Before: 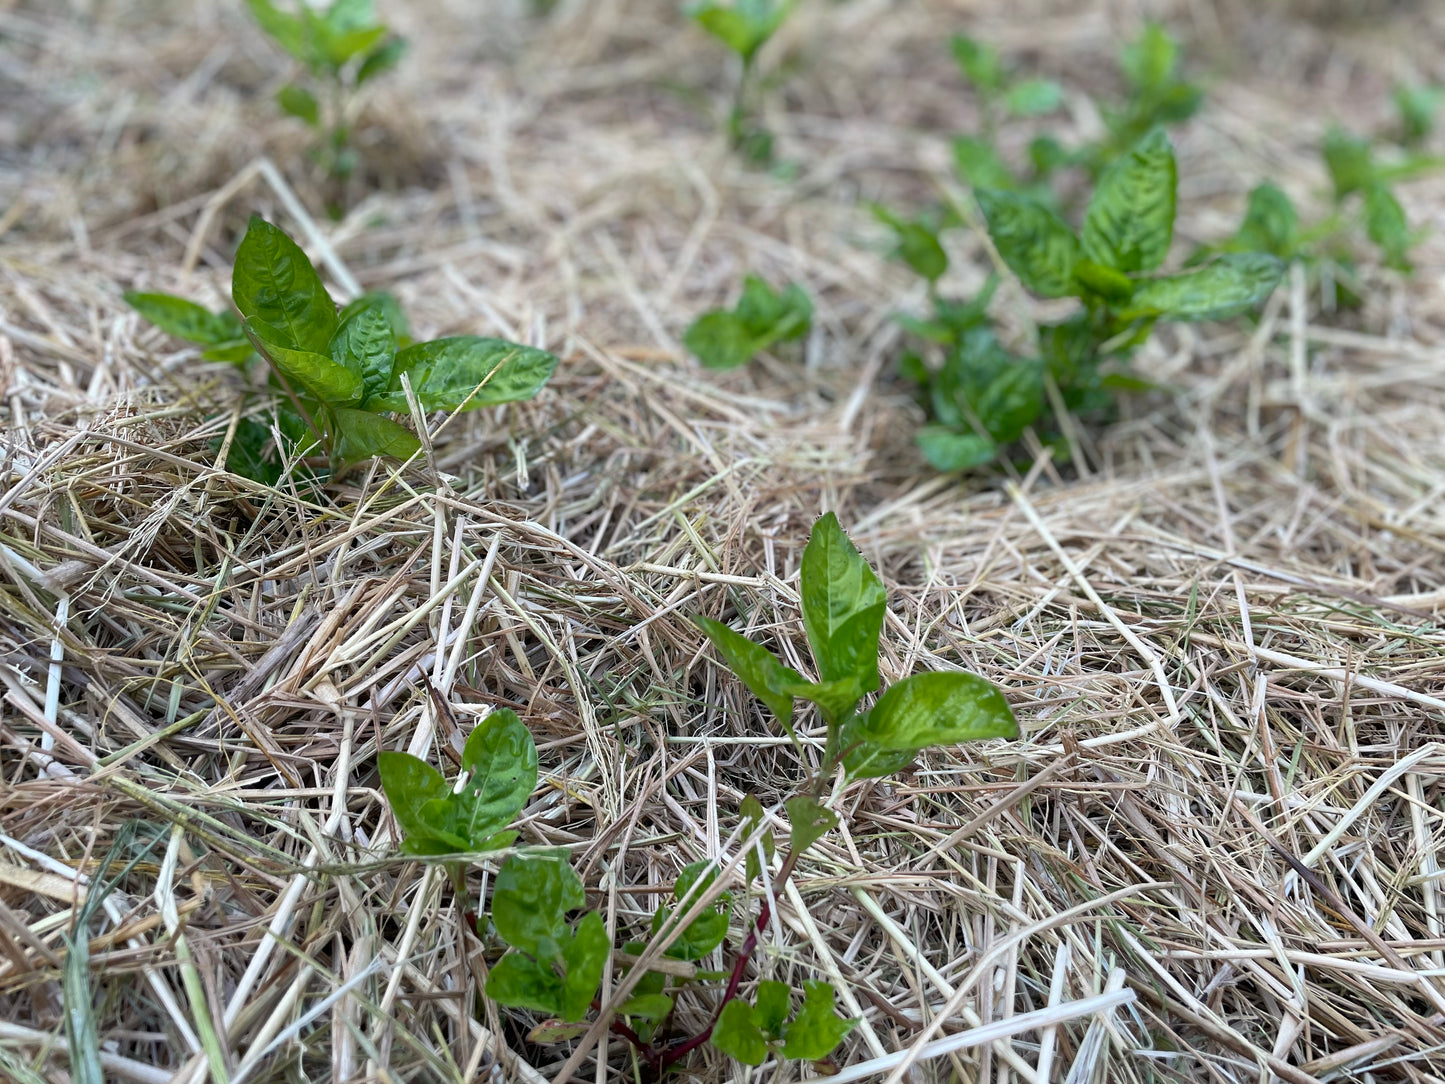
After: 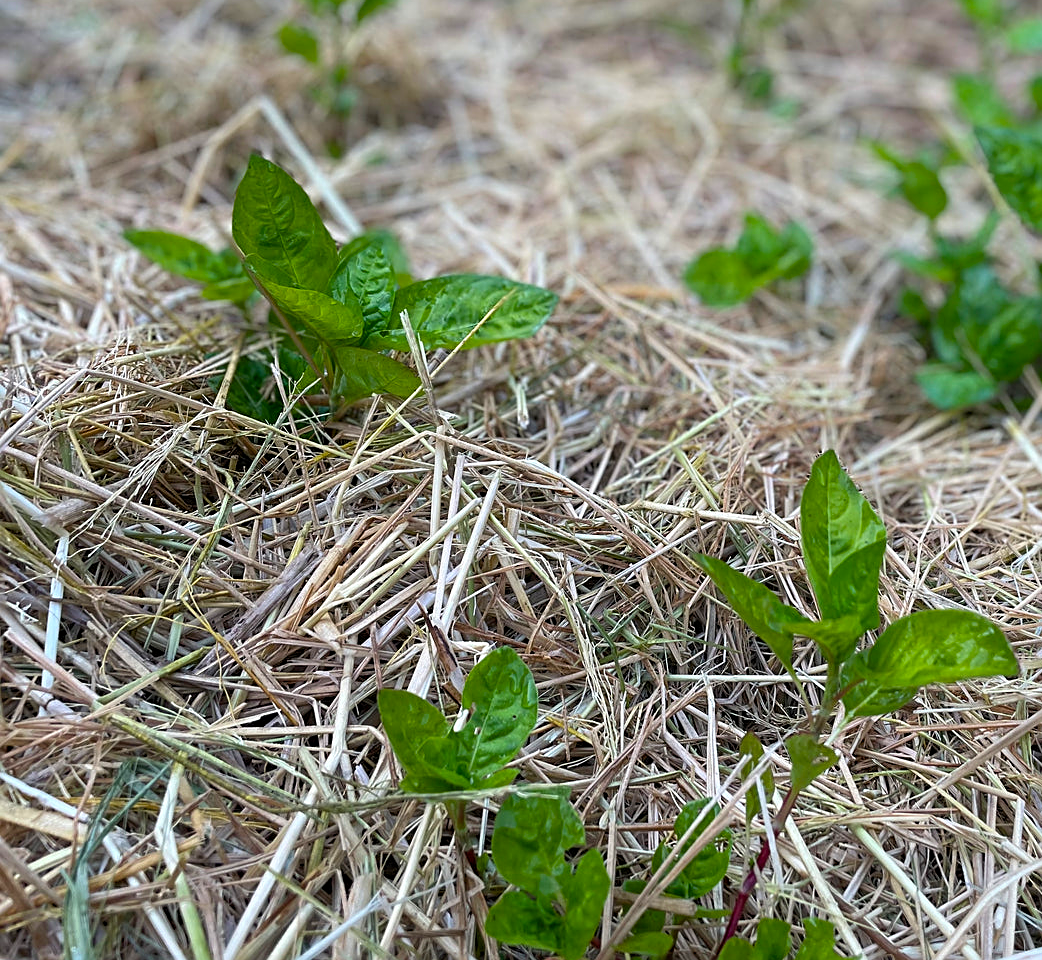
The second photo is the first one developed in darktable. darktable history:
color balance rgb: perceptual saturation grading › global saturation 24.896%, global vibrance 20%
crop: top 5.786%, right 27.871%, bottom 5.647%
sharpen: on, module defaults
